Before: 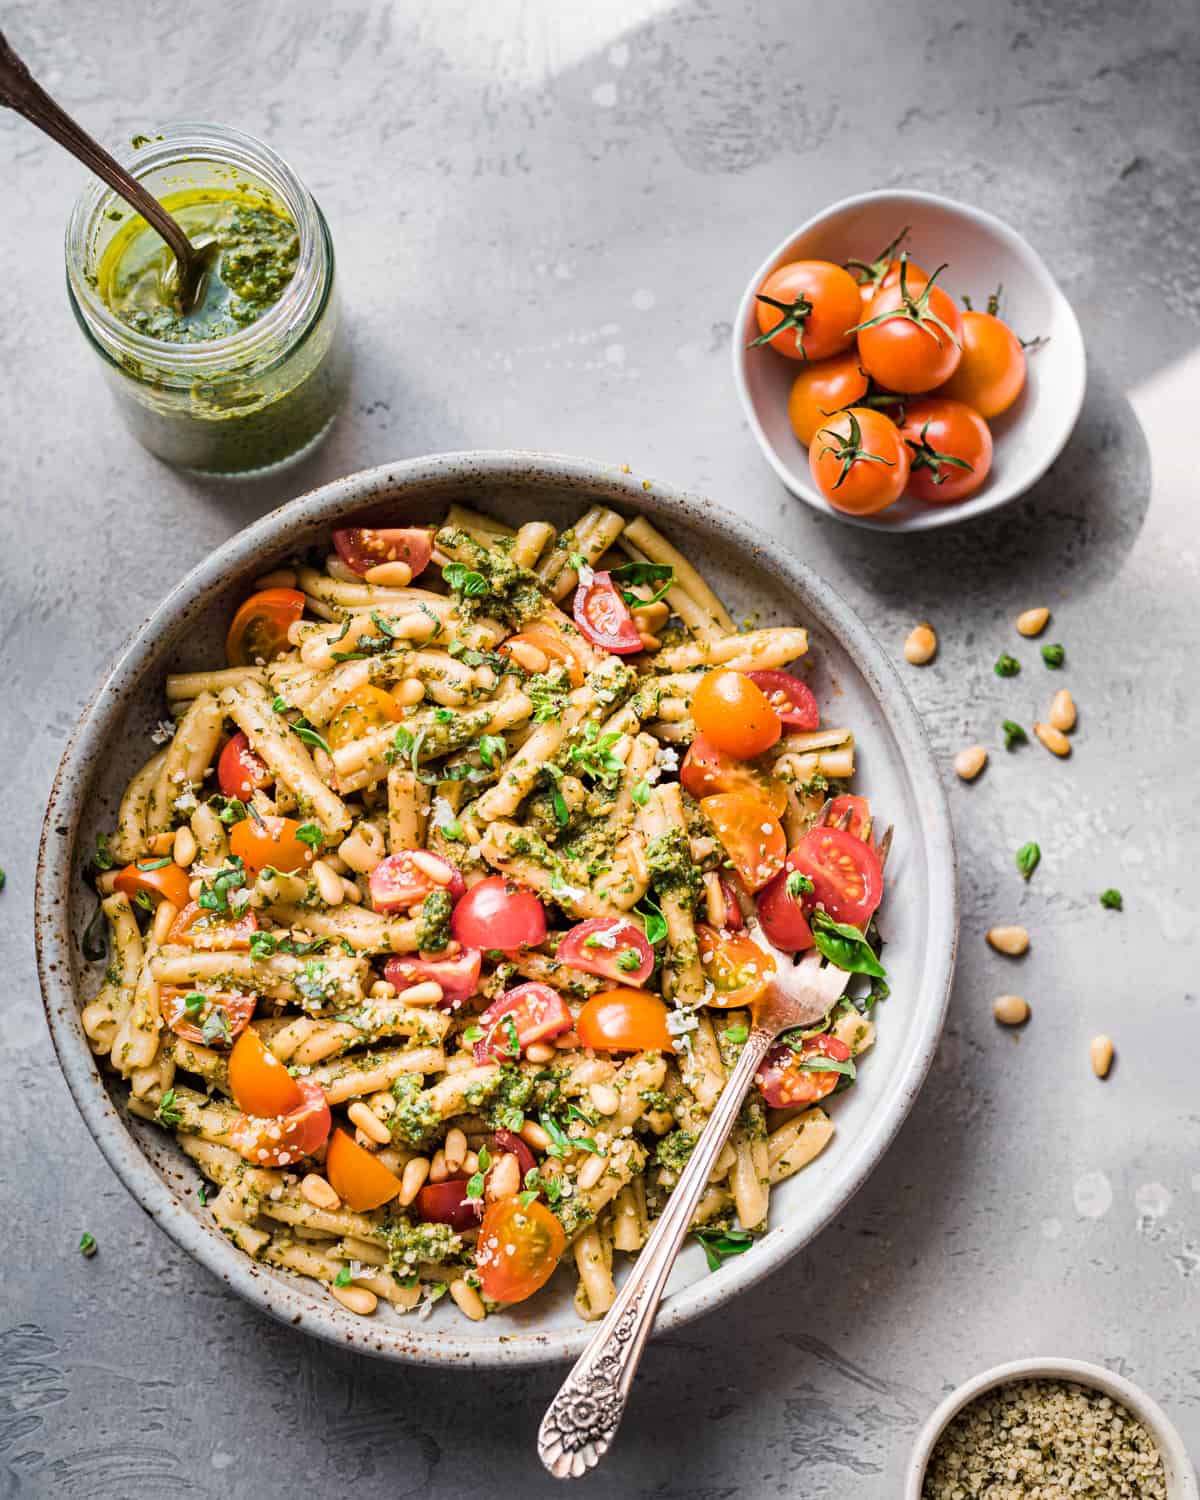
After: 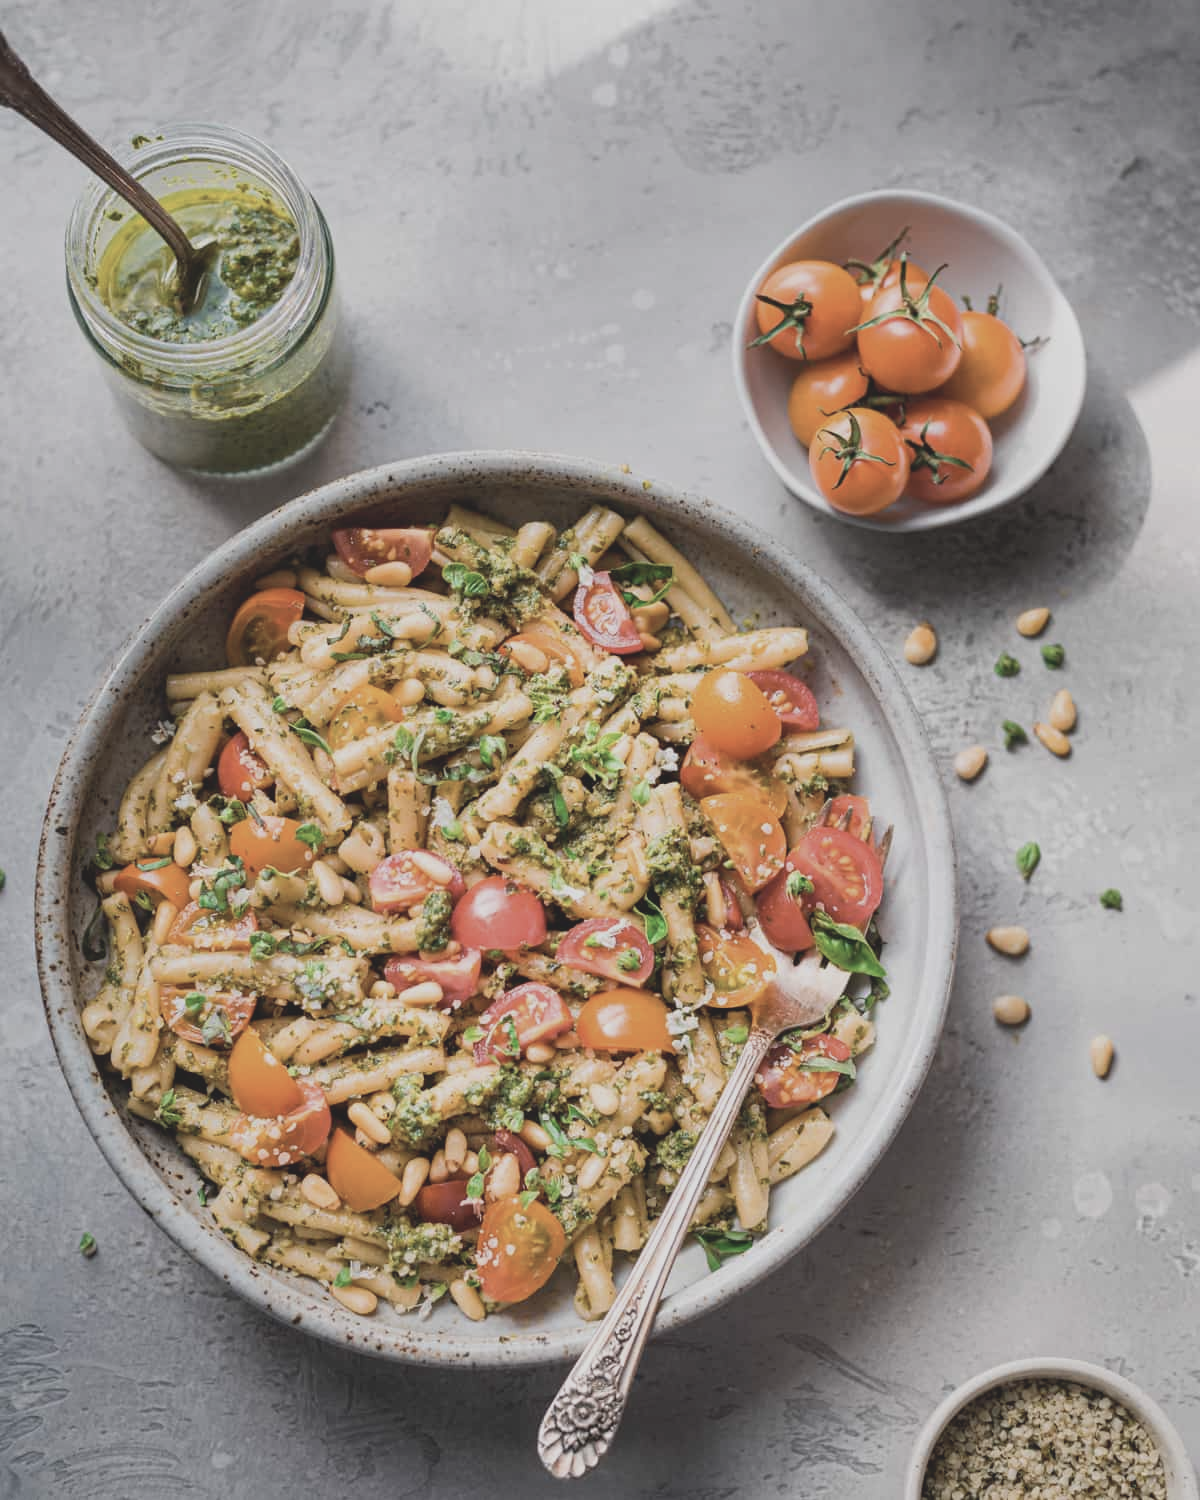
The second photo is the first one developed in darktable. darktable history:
contrast brightness saturation: contrast -0.255, saturation -0.435
